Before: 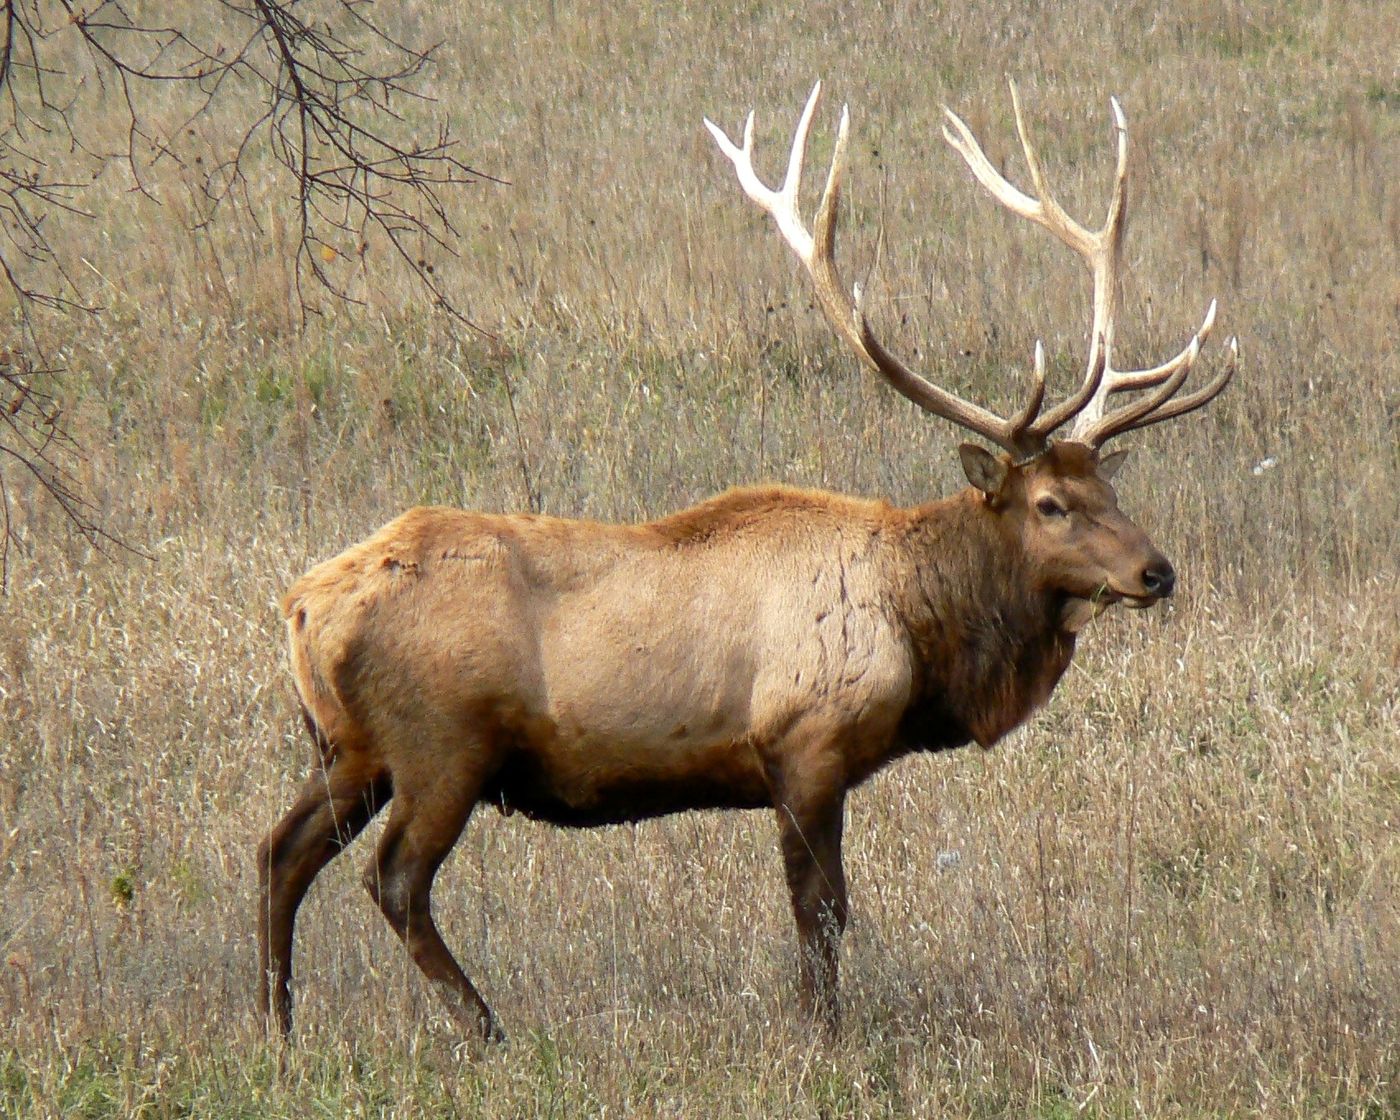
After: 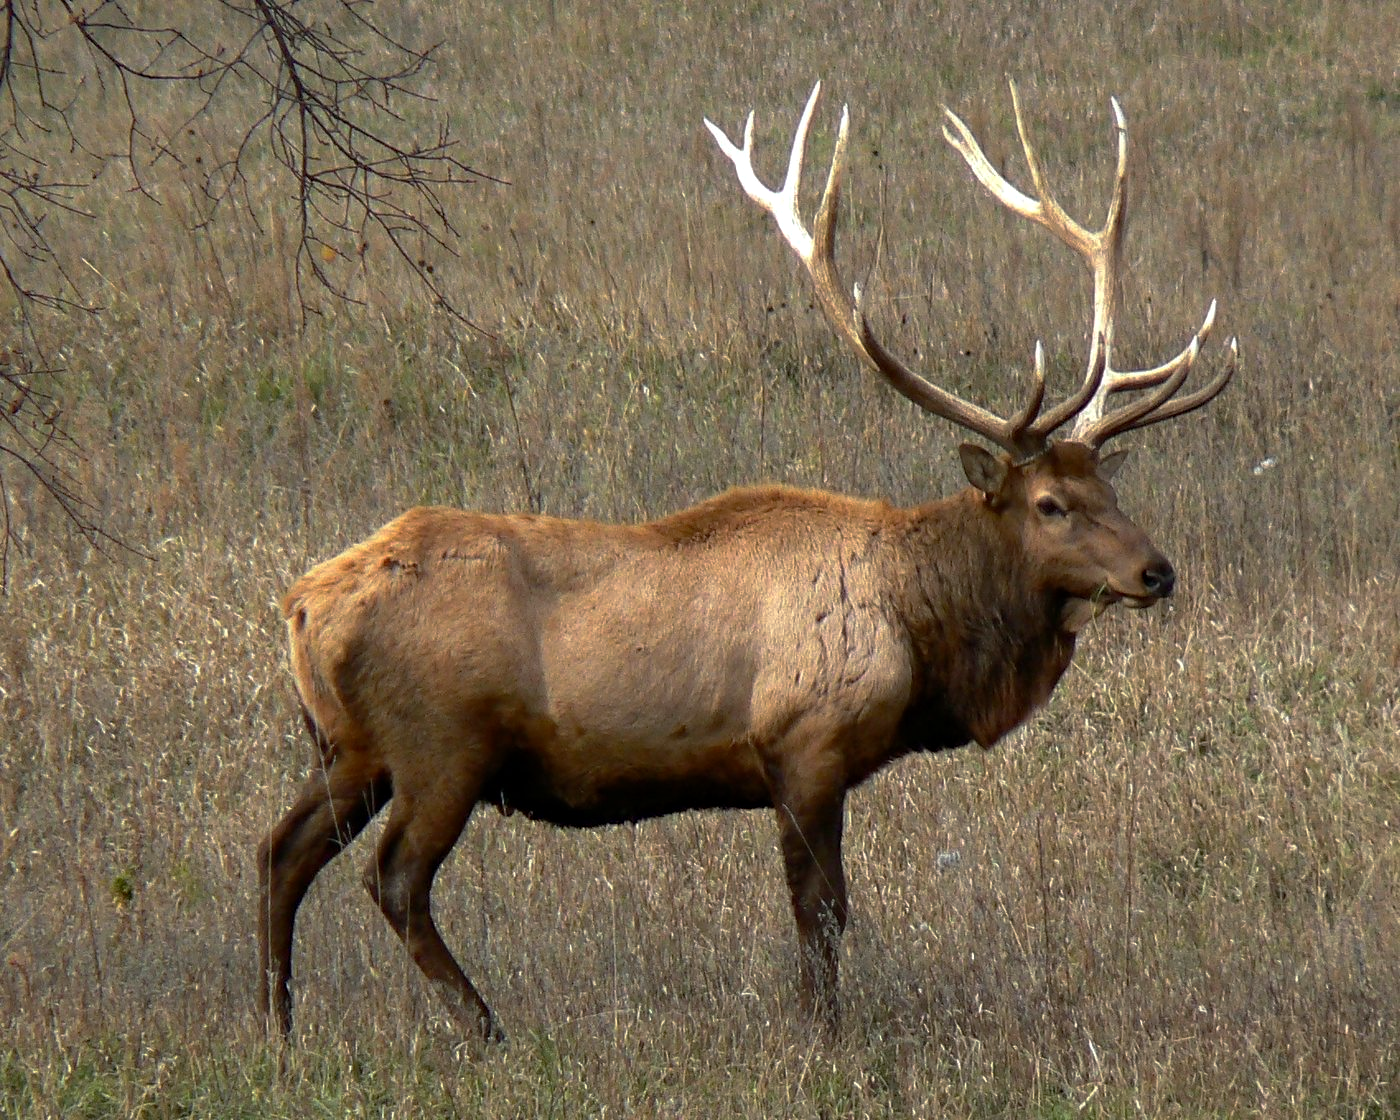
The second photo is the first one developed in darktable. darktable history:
base curve: curves: ch0 [(0, 0) (0.595, 0.418) (1, 1)], preserve colors none
haze removal: compatibility mode true, adaptive false
